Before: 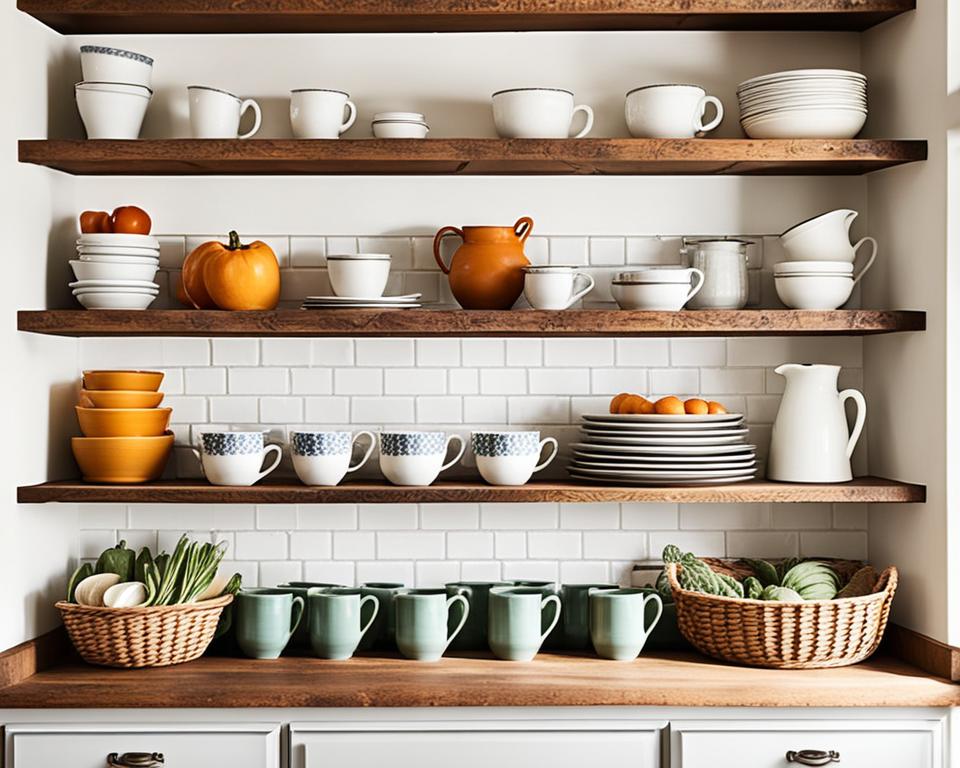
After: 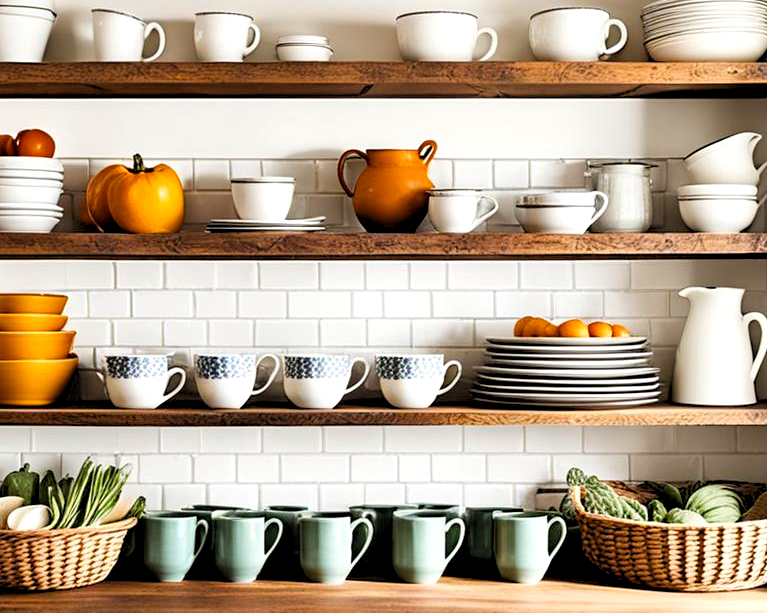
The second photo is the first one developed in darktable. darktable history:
crop and rotate: left 10.071%, top 10.071%, right 10.02%, bottom 10.02%
exposure: compensate highlight preservation false
rgb levels: levels [[0.01, 0.419, 0.839], [0, 0.5, 1], [0, 0.5, 1]]
color balance rgb: perceptual saturation grading › global saturation 20%, global vibrance 10%
